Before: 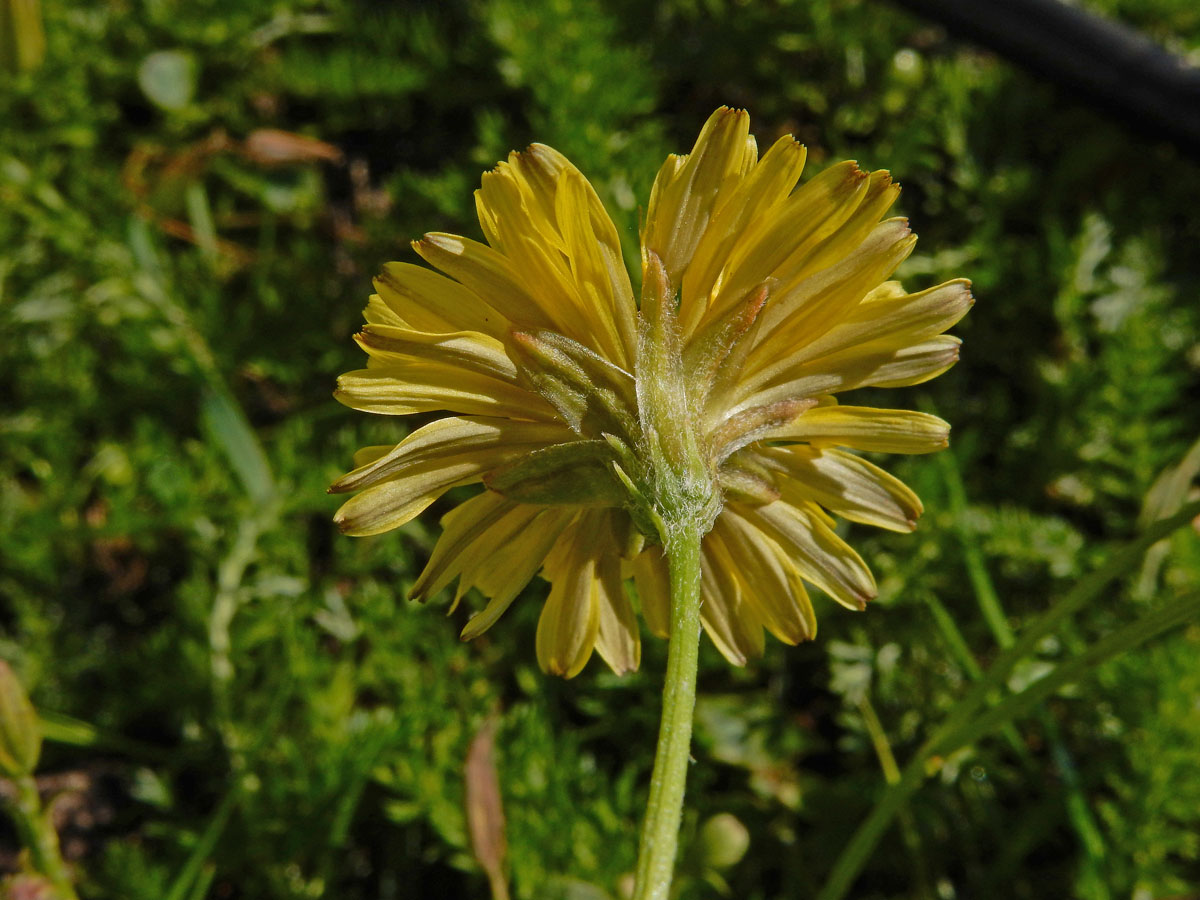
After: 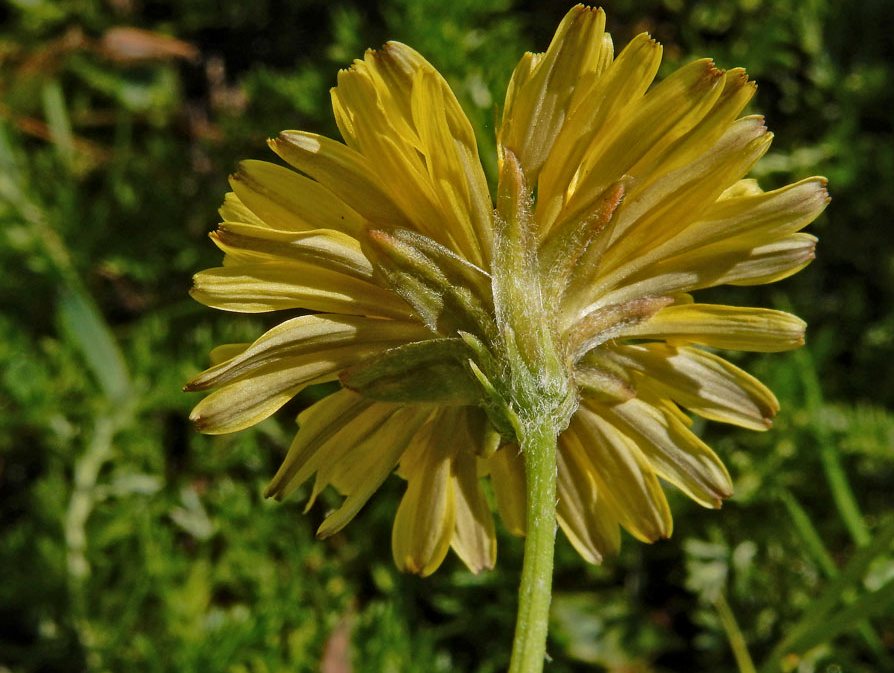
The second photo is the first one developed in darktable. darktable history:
local contrast: mode bilateral grid, contrast 20, coarseness 50, detail 119%, midtone range 0.2
crop and rotate: left 12.038%, top 11.365%, right 13.417%, bottom 13.832%
